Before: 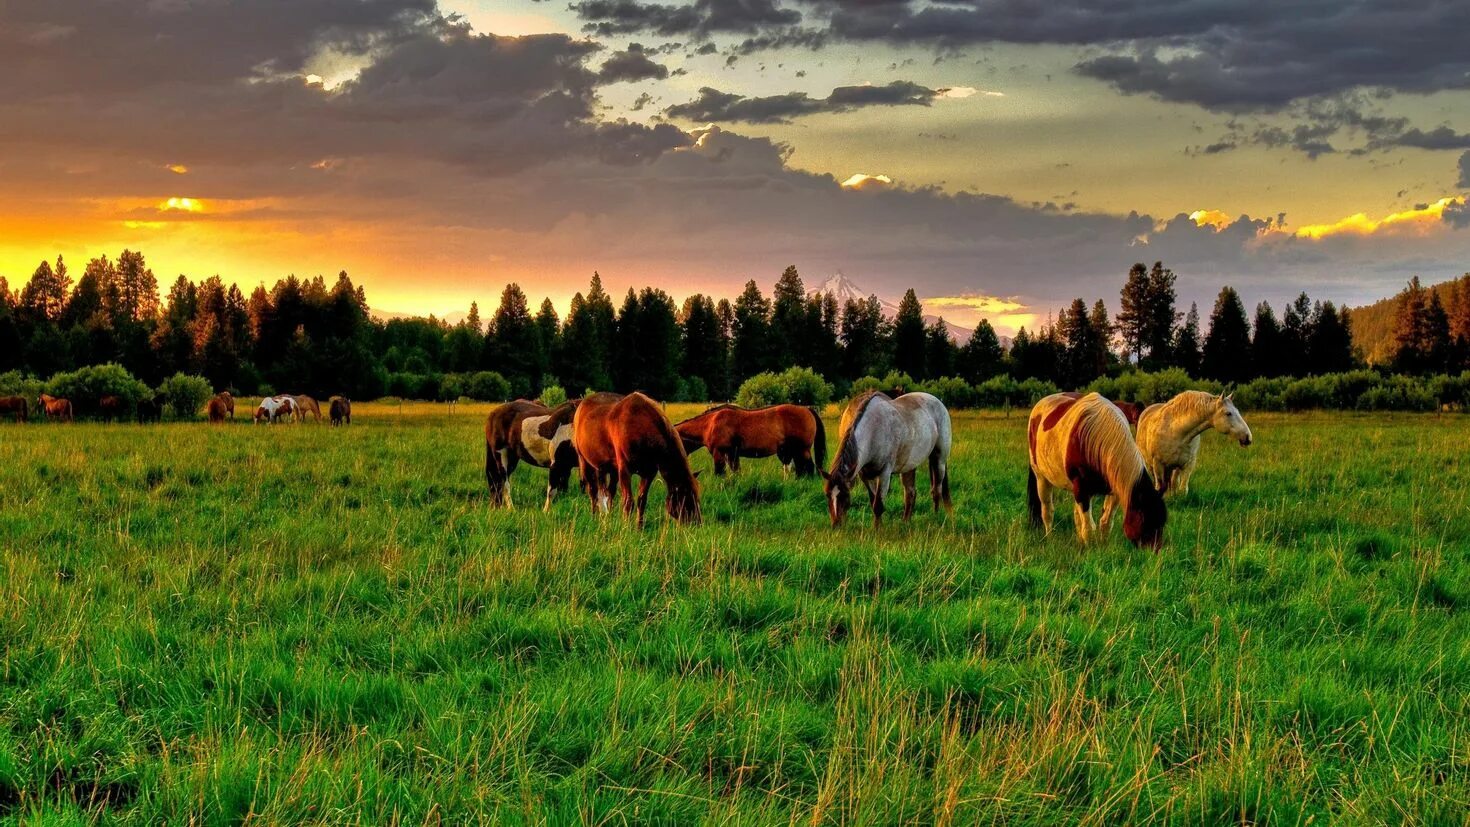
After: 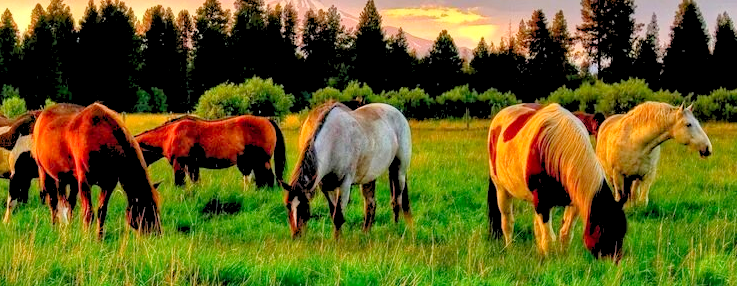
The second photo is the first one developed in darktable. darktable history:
crop: left 36.736%, top 34.963%, right 13.118%, bottom 30.4%
levels: levels [0.072, 0.414, 0.976]
